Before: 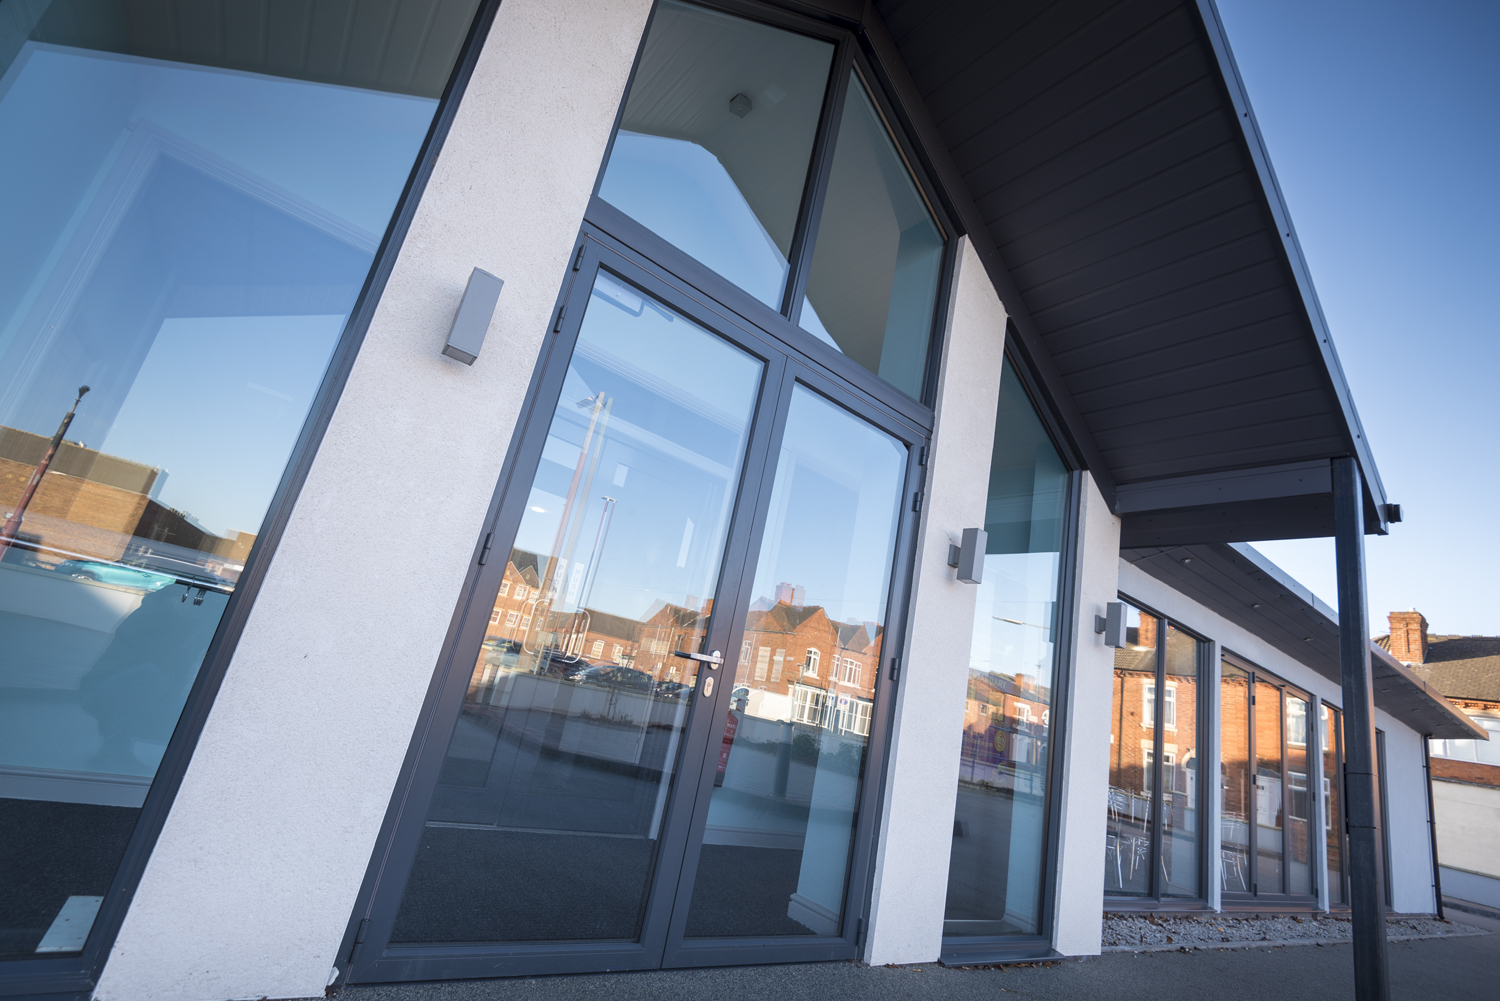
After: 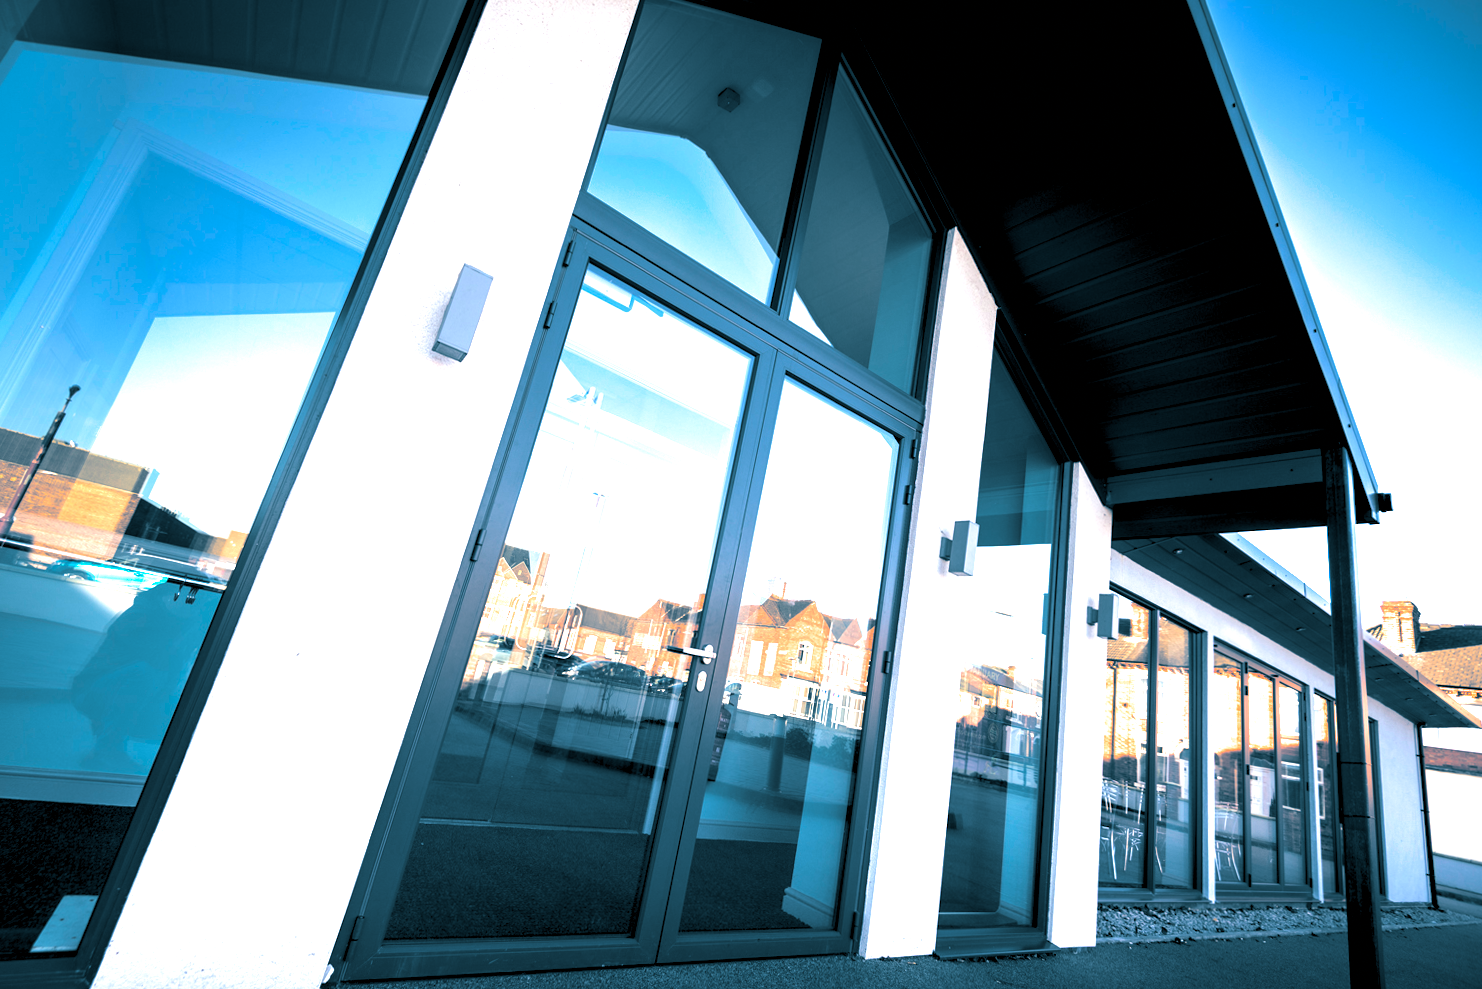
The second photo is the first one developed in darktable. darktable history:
contrast brightness saturation: brightness -0.25, saturation 0.2
exposure: black level correction 0, exposure 0.95 EV, compensate exposure bias true, compensate highlight preservation false
split-toning: shadows › hue 212.4°, balance -70
grain: coarseness 0.81 ISO, strength 1.34%, mid-tones bias 0%
rgb levels: levels [[0.029, 0.461, 0.922], [0, 0.5, 1], [0, 0.5, 1]]
rotate and perspective: rotation -0.45°, automatic cropping original format, crop left 0.008, crop right 0.992, crop top 0.012, crop bottom 0.988
